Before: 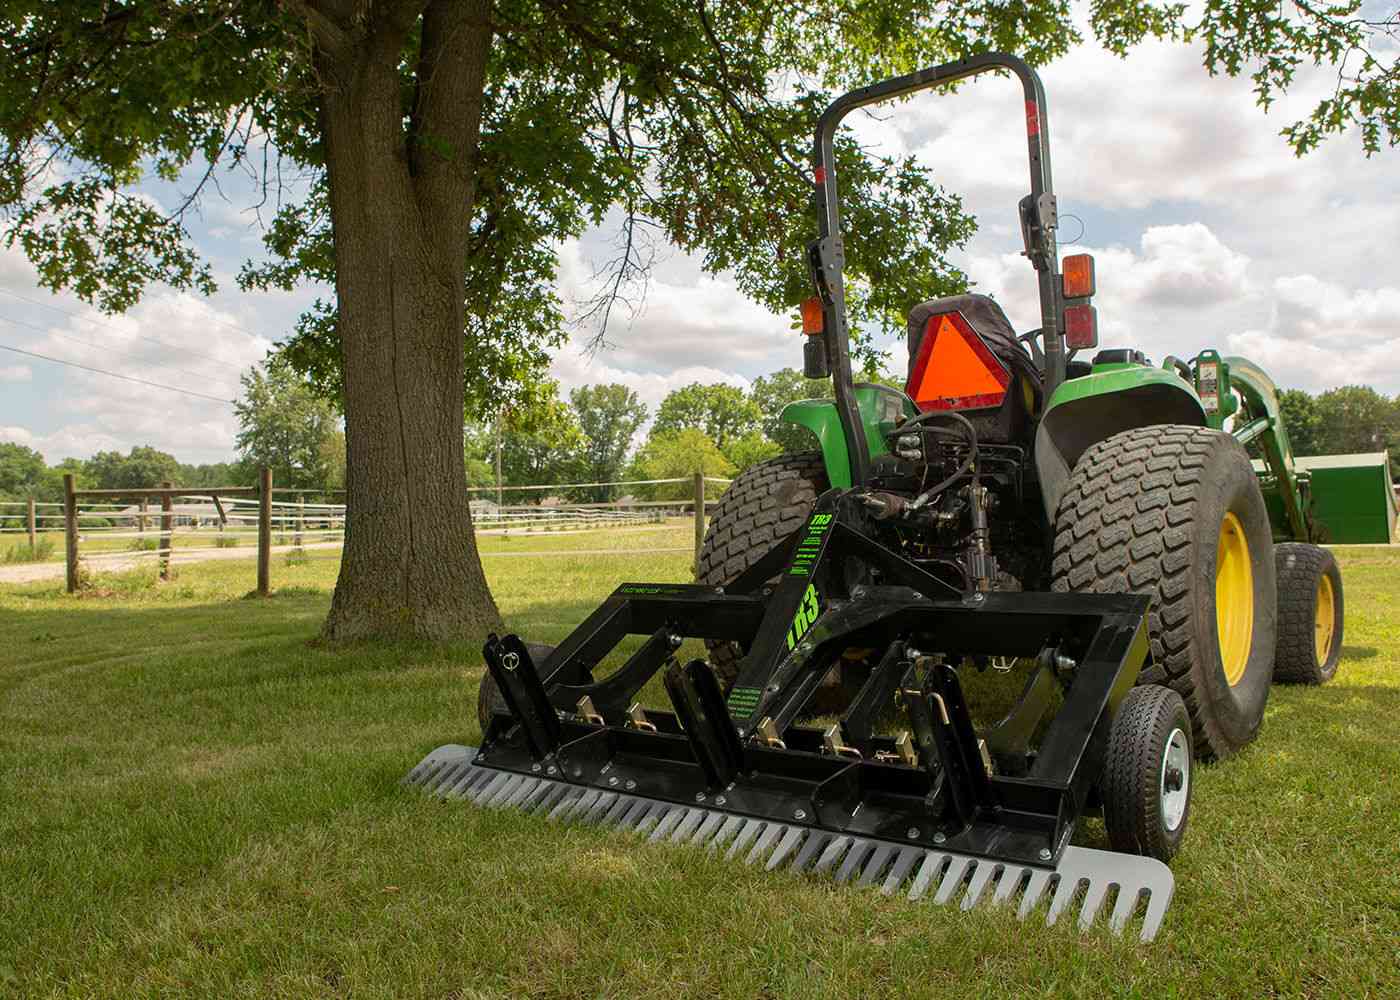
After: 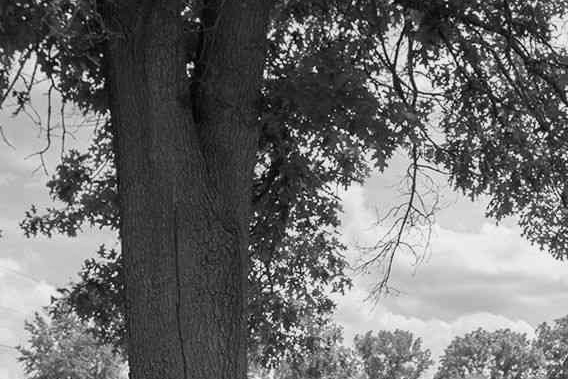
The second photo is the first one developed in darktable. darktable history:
crop: left 15.452%, top 5.459%, right 43.956%, bottom 56.62%
monochrome: a 73.58, b 64.21
